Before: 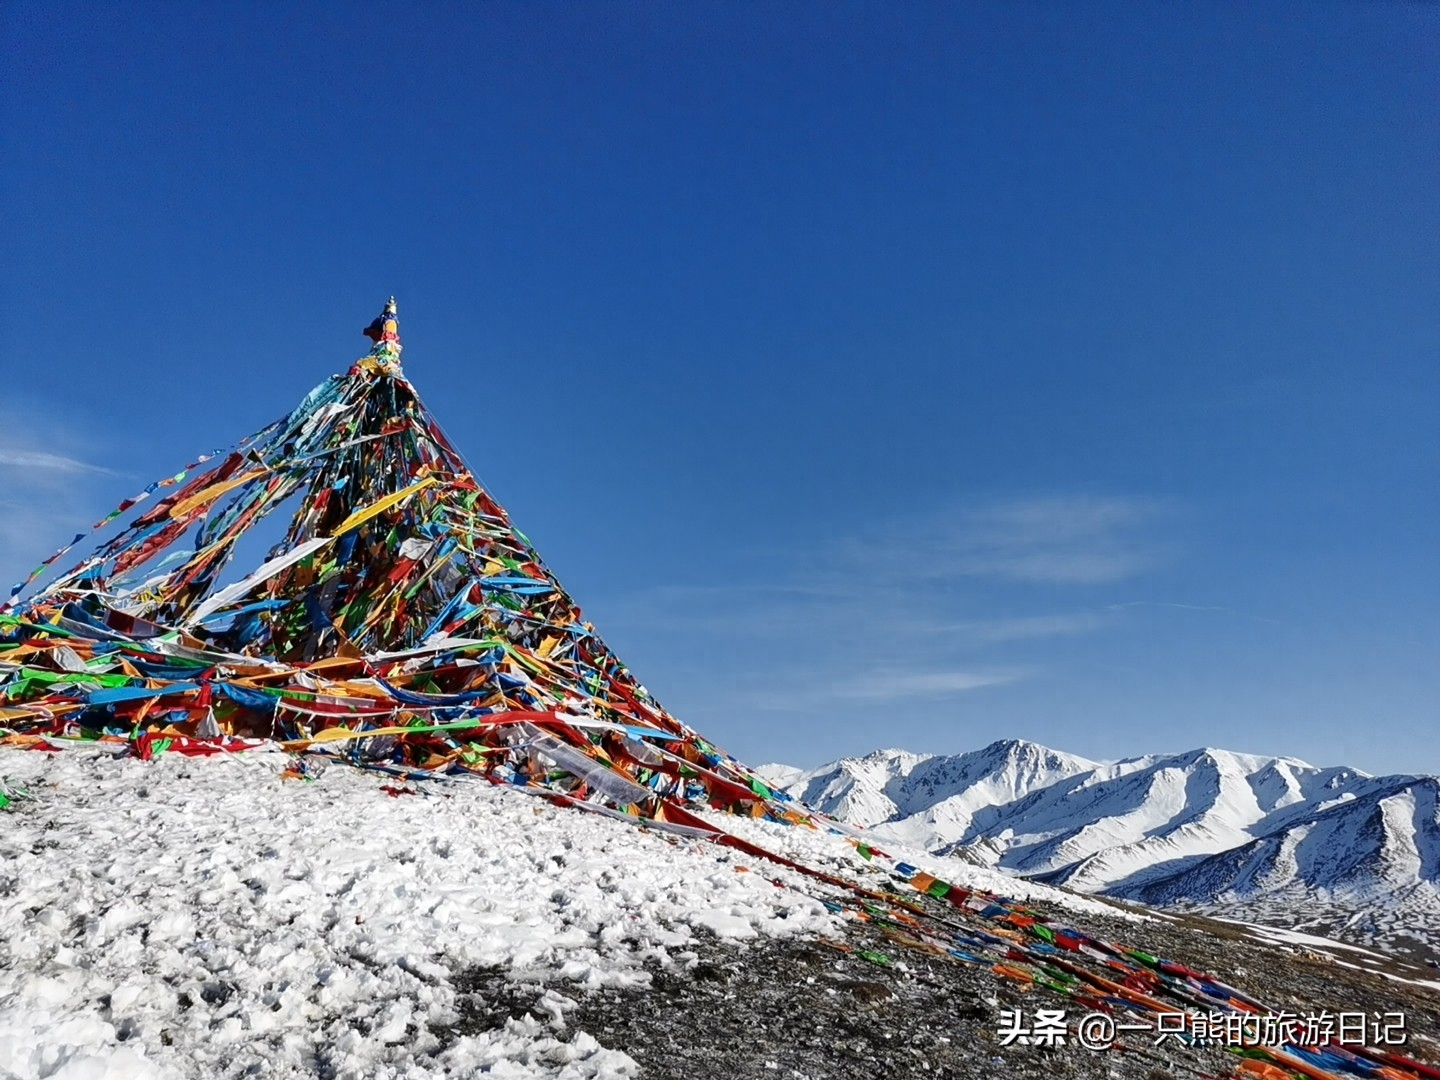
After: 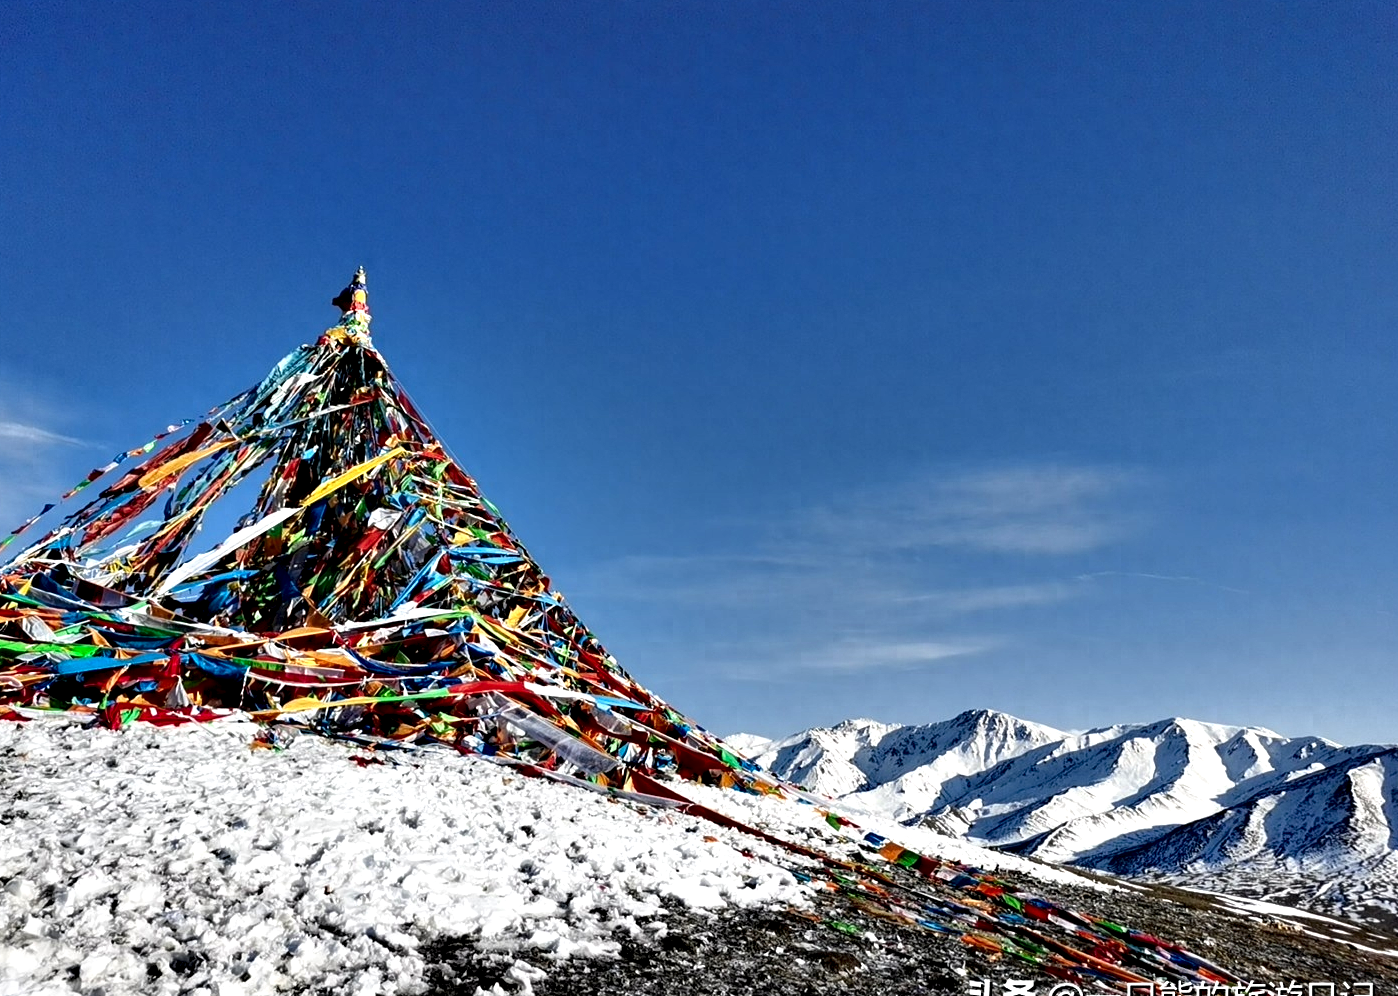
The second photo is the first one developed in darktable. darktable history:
contrast equalizer: y [[0.6 ×6], [0.55 ×6], [0 ×6], [0 ×6], [0 ×6]]
crop: left 2.161%, top 2.85%, right 0.721%, bottom 4.896%
